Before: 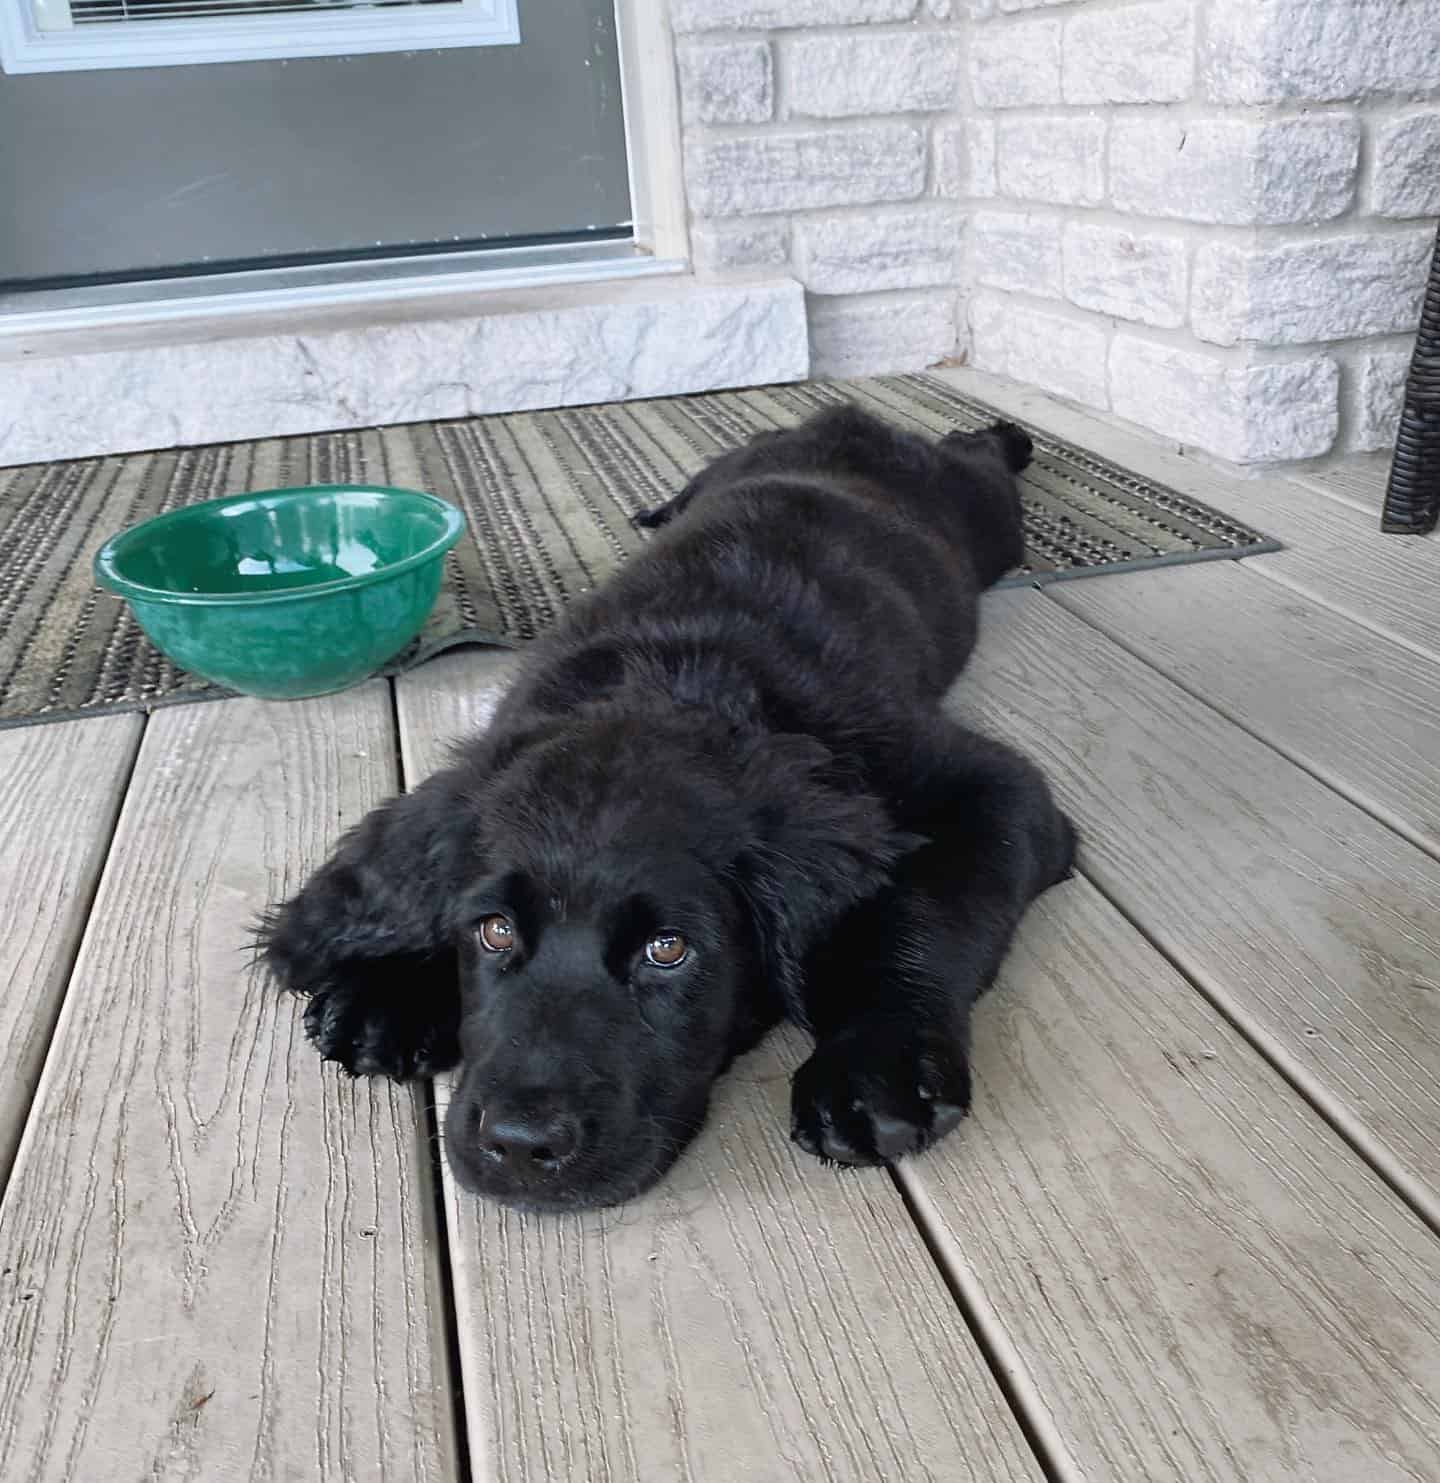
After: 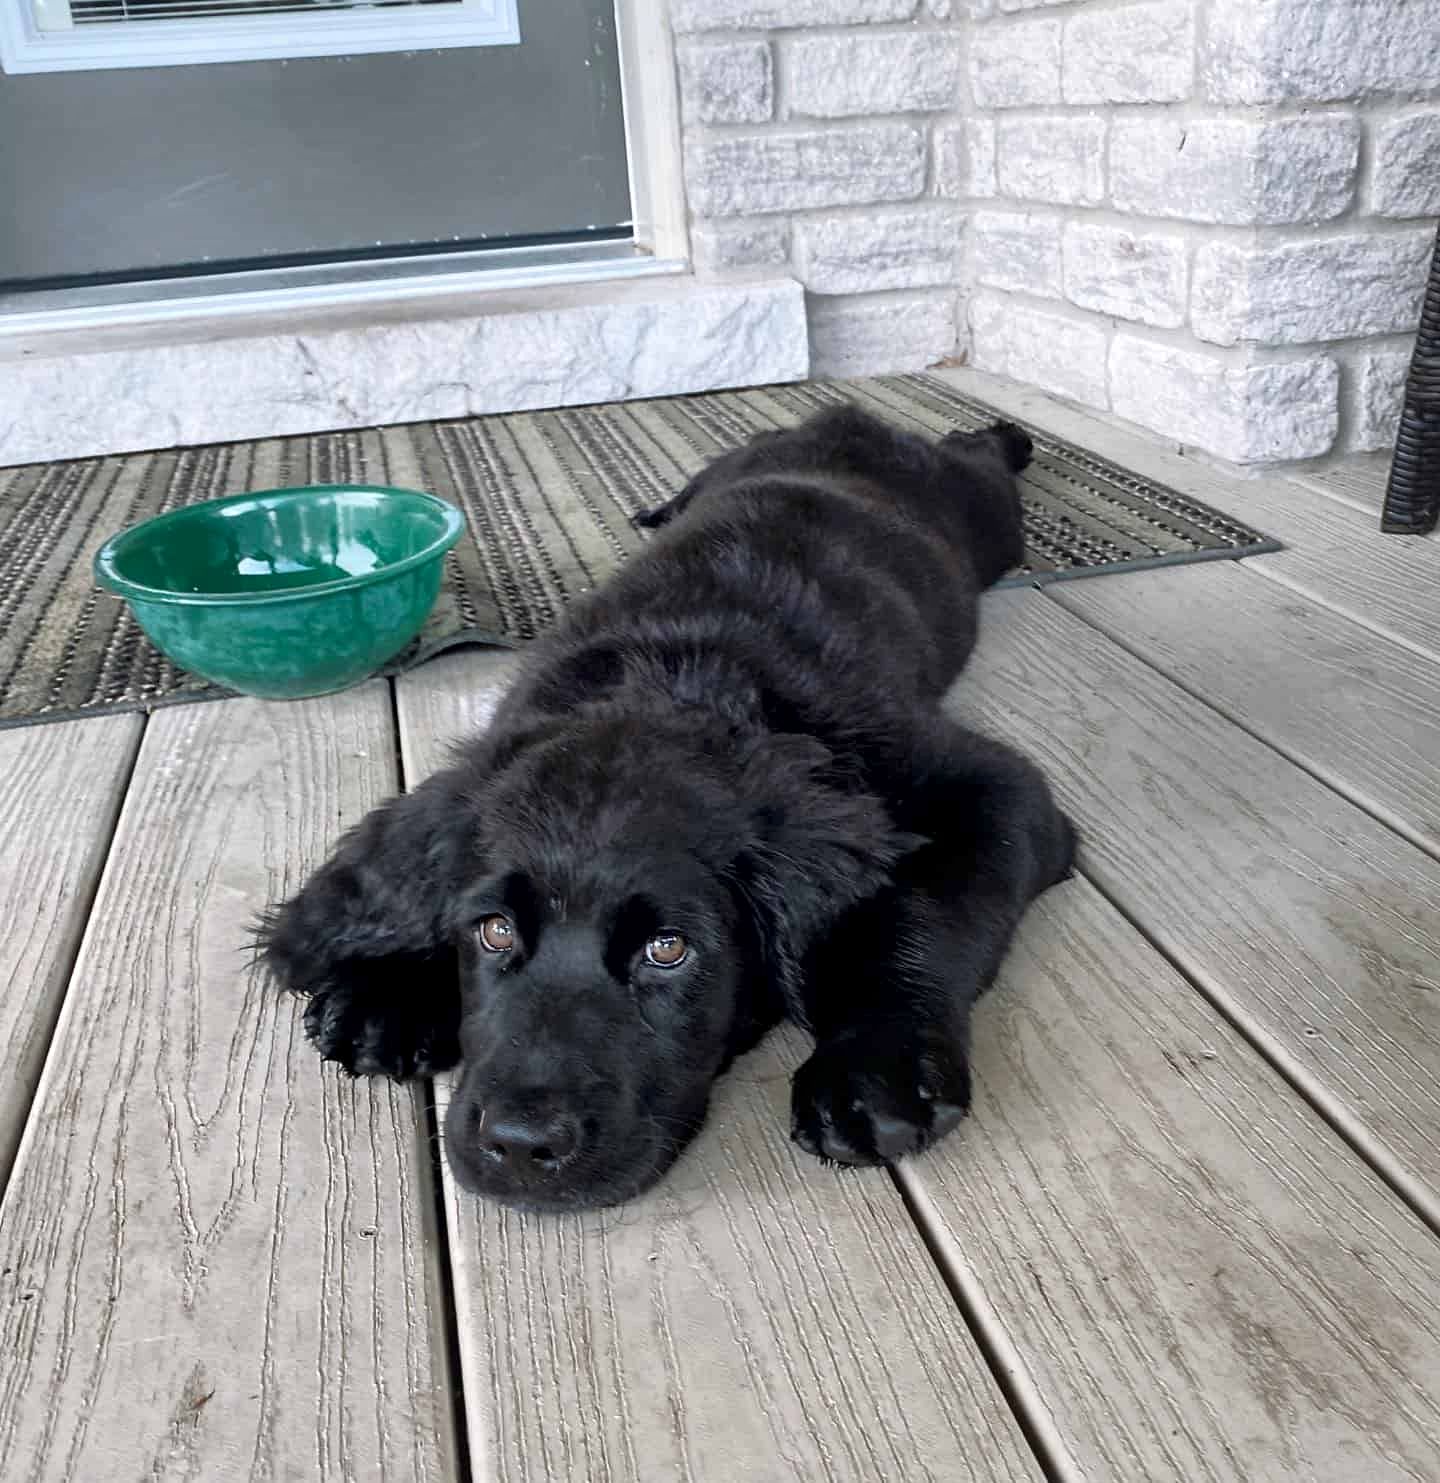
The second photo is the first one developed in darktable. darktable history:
tone equalizer: edges refinement/feathering 500, mask exposure compensation -1.57 EV, preserve details no
local contrast: mode bilateral grid, contrast 20, coarseness 99, detail 150%, midtone range 0.2
